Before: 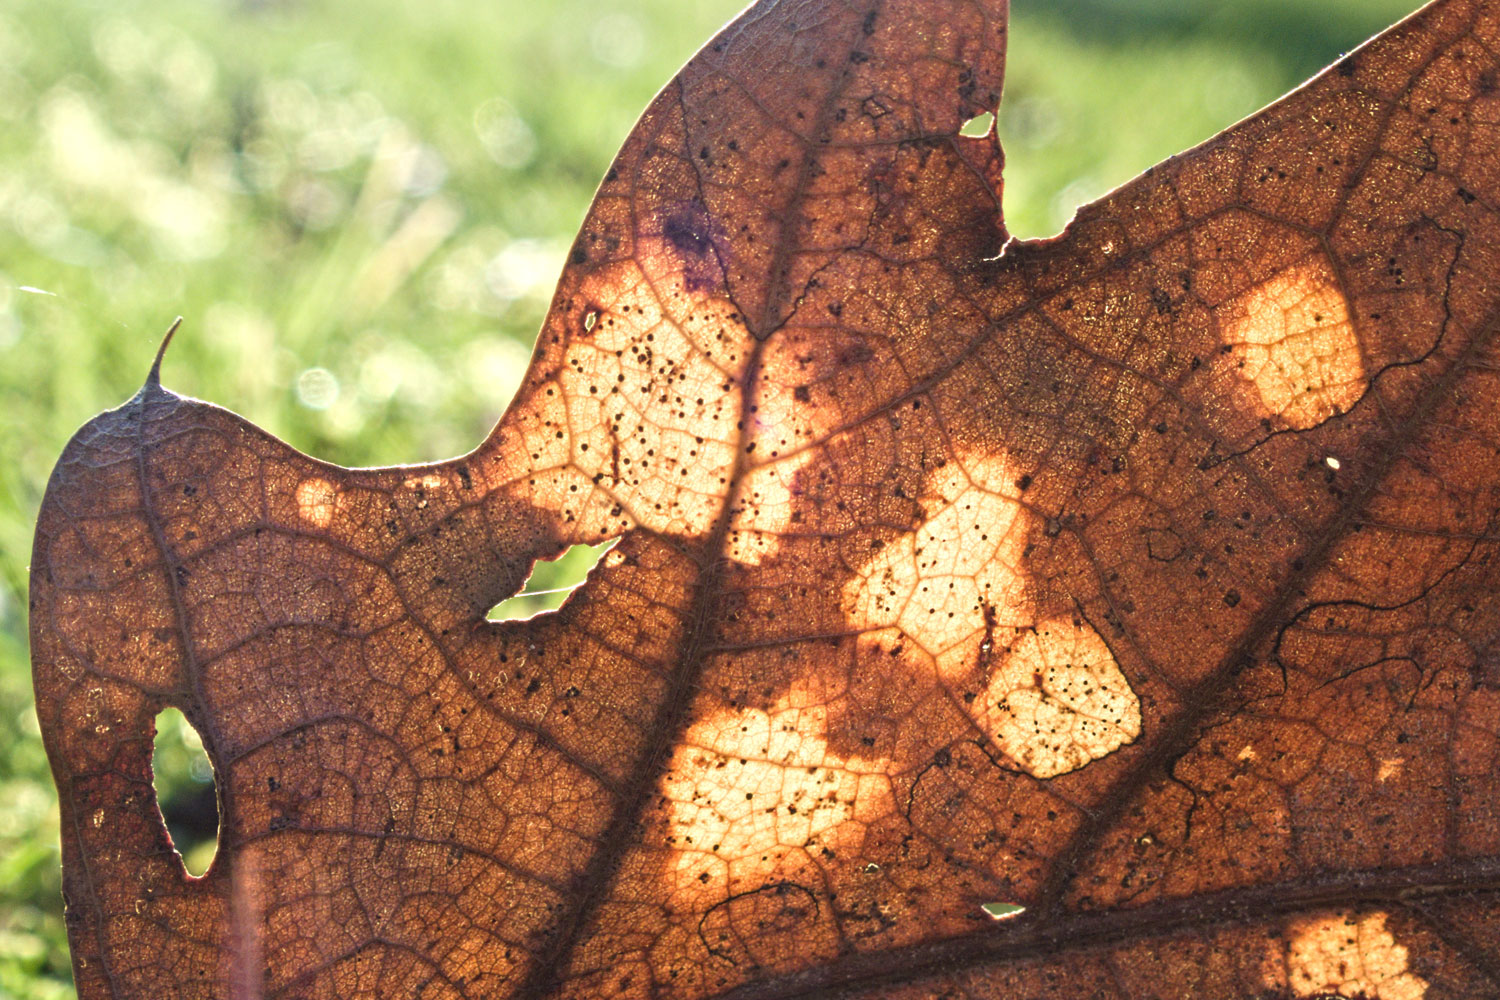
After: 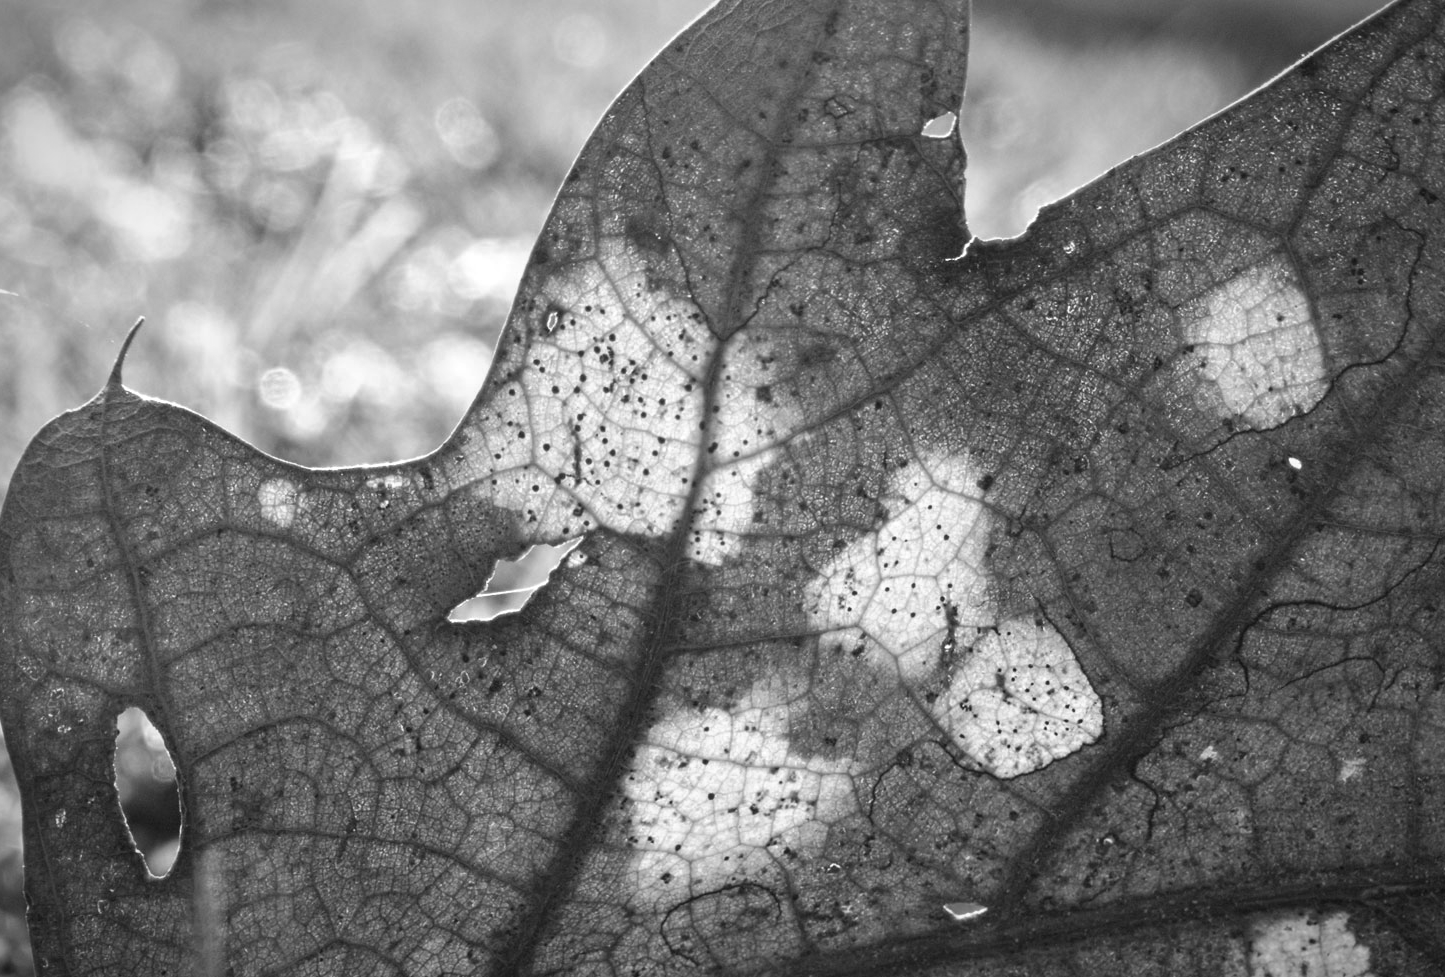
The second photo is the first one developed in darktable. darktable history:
shadows and highlights: shadows 32, highlights -32, soften with gaussian
vignetting: fall-off start 87%, automatic ratio true
crop and rotate: left 2.536%, right 1.107%, bottom 2.246%
exposure: exposure 0.197 EV, compensate highlight preservation false
velvia: on, module defaults
color calibration: output gray [0.21, 0.42, 0.37, 0], gray › normalize channels true, illuminant same as pipeline (D50), adaptation XYZ, x 0.346, y 0.359, gamut compression 0
